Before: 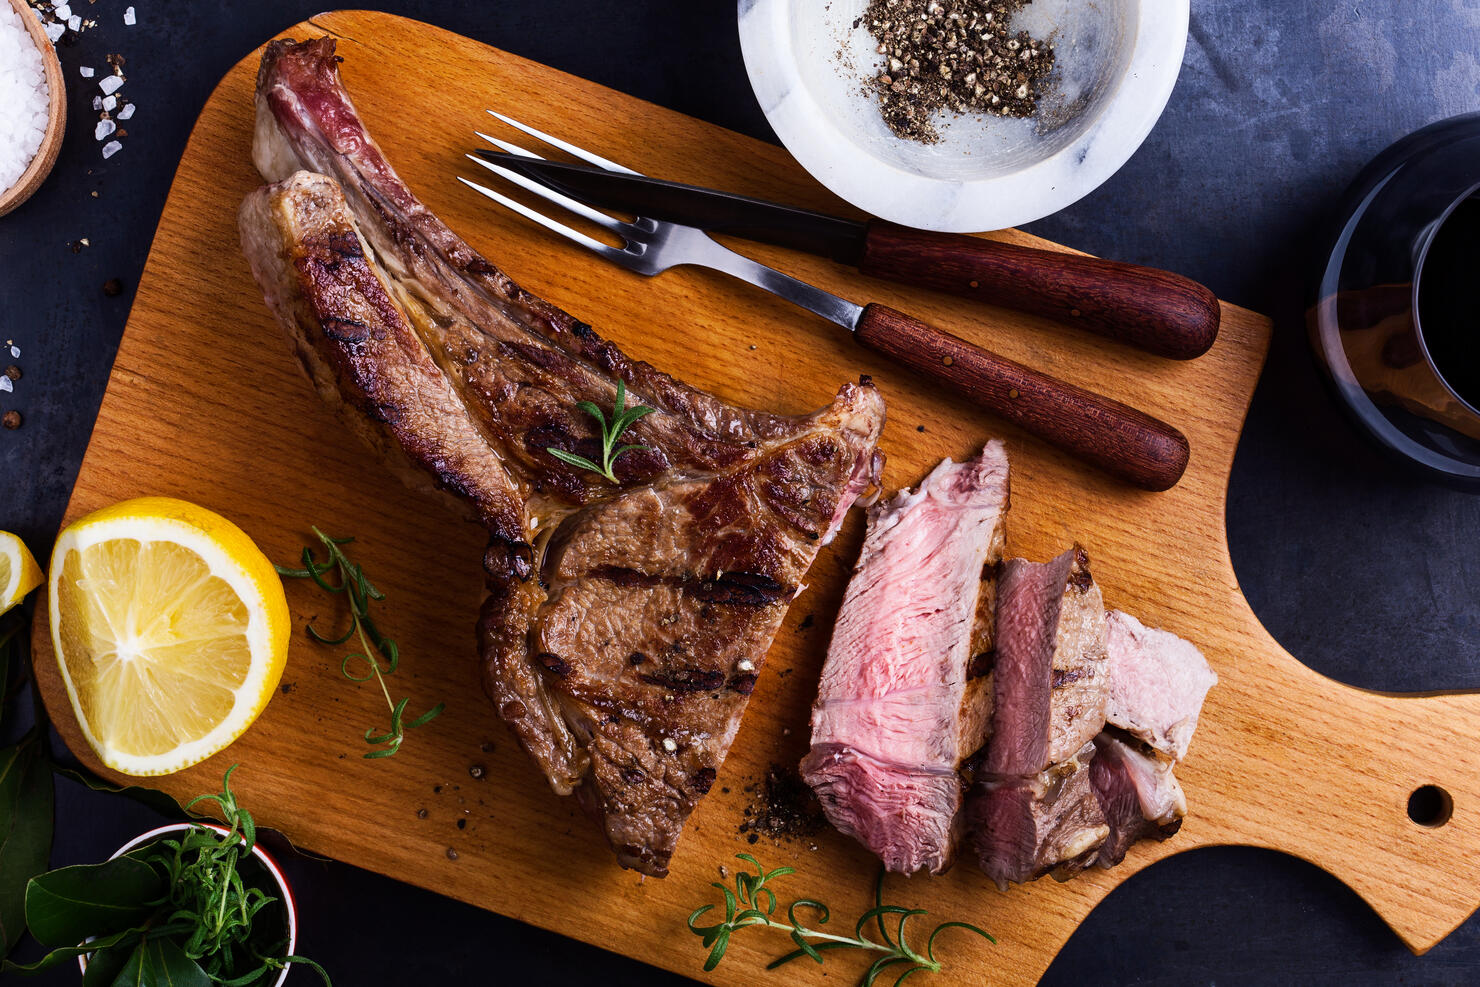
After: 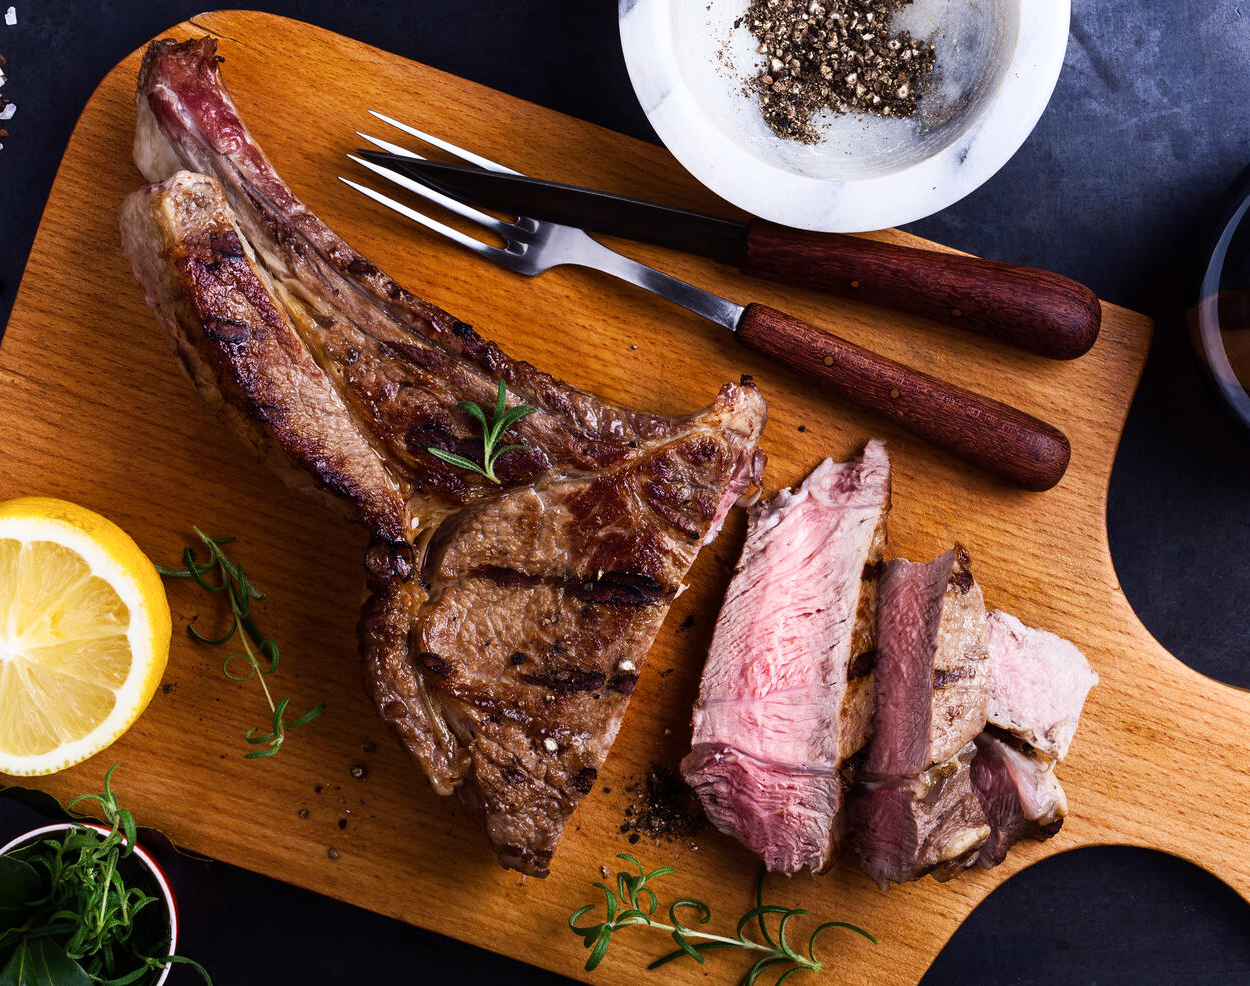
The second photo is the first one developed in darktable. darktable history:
shadows and highlights: shadows -1.05, highlights 41.24
crop: left 8.043%, right 7.496%
tone equalizer: mask exposure compensation -0.5 EV
